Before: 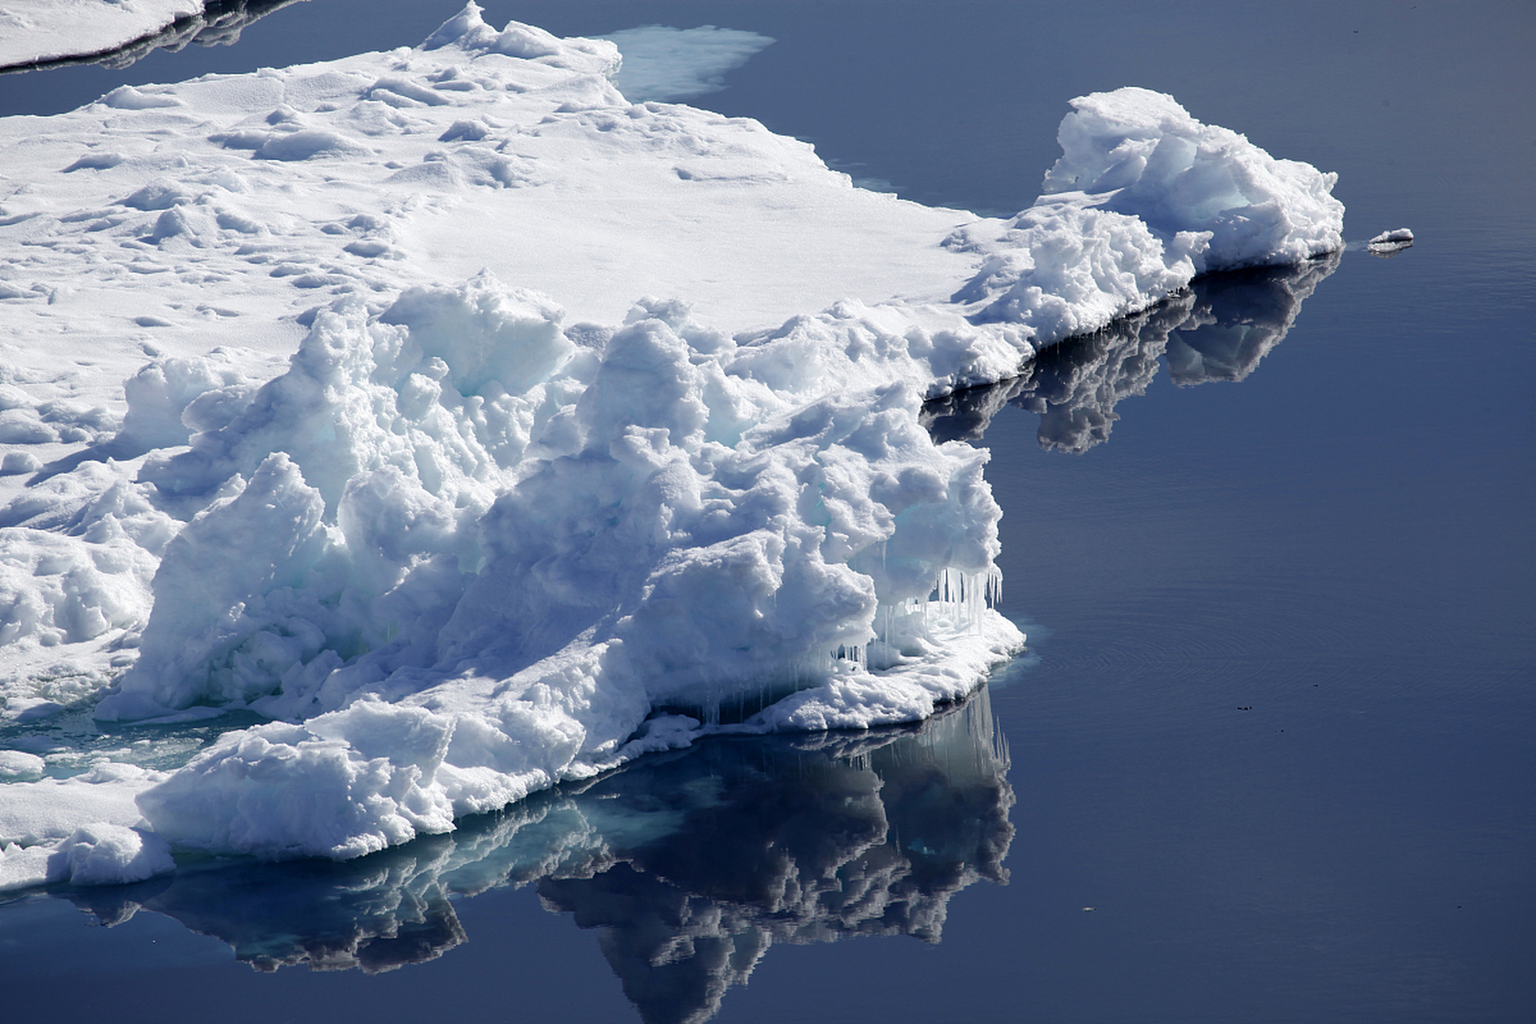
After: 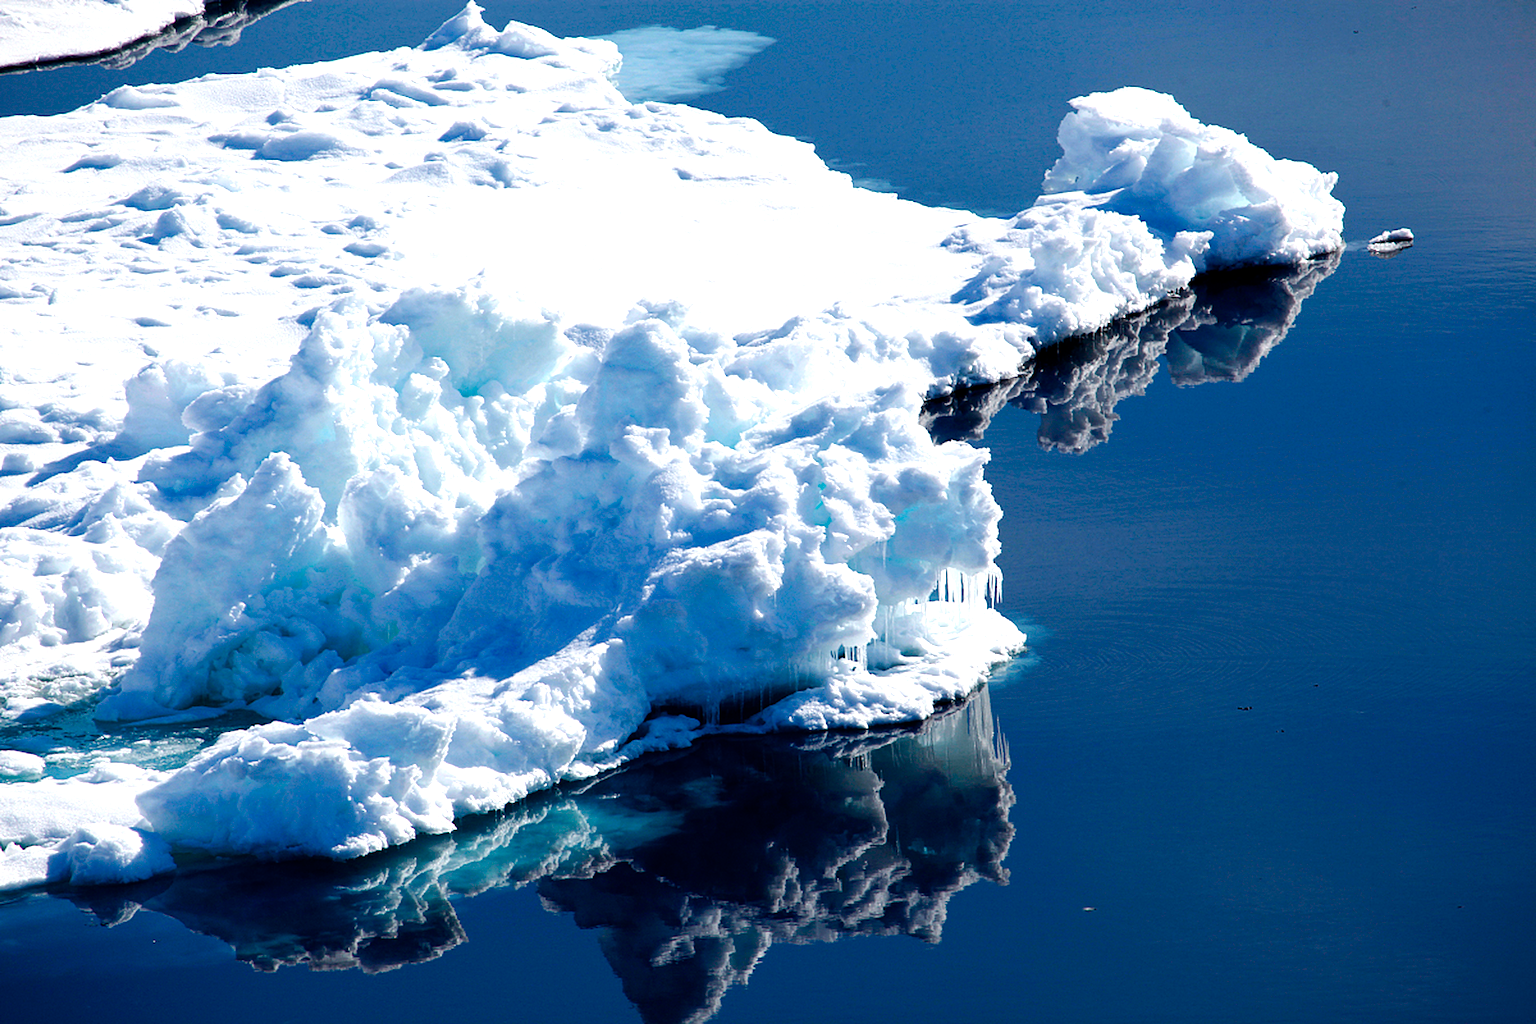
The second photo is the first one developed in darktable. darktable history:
tone equalizer: -8 EV -0.723 EV, -7 EV -0.704 EV, -6 EV -0.638 EV, -5 EV -0.385 EV, -3 EV 0.393 EV, -2 EV 0.6 EV, -1 EV 0.692 EV, +0 EV 0.78 EV, edges refinement/feathering 500, mask exposure compensation -1.57 EV, preserve details no
color balance rgb: linear chroma grading › global chroma 25.458%, perceptual saturation grading › global saturation 20%, perceptual saturation grading › highlights -25.408%, perceptual saturation grading › shadows 25.619%
